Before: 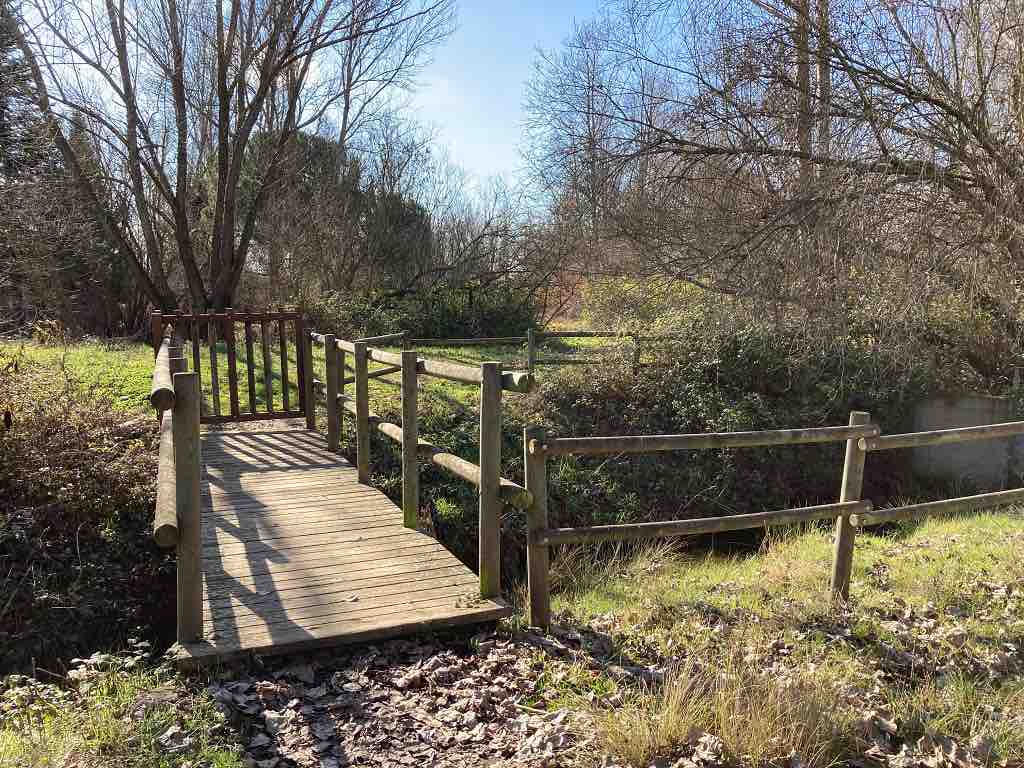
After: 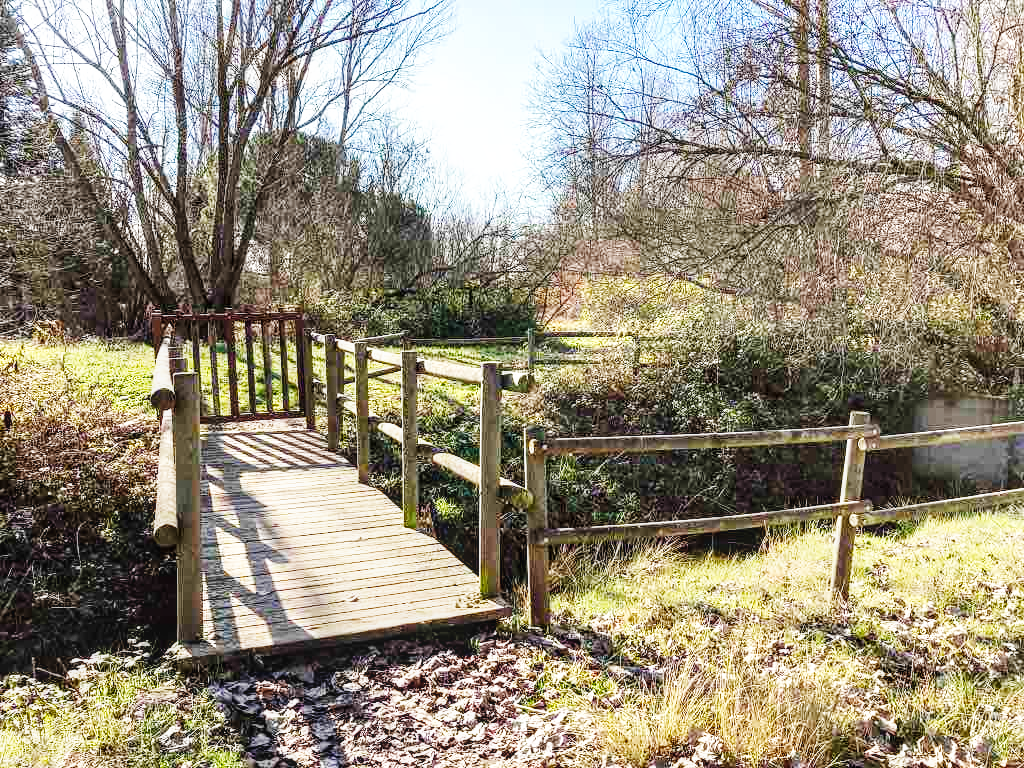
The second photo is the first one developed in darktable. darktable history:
local contrast: on, module defaults
base curve: curves: ch0 [(0, 0.003) (0.001, 0.002) (0.006, 0.004) (0.02, 0.022) (0.048, 0.086) (0.094, 0.234) (0.162, 0.431) (0.258, 0.629) (0.385, 0.8) (0.548, 0.918) (0.751, 0.988) (1, 1)], preserve colors none
